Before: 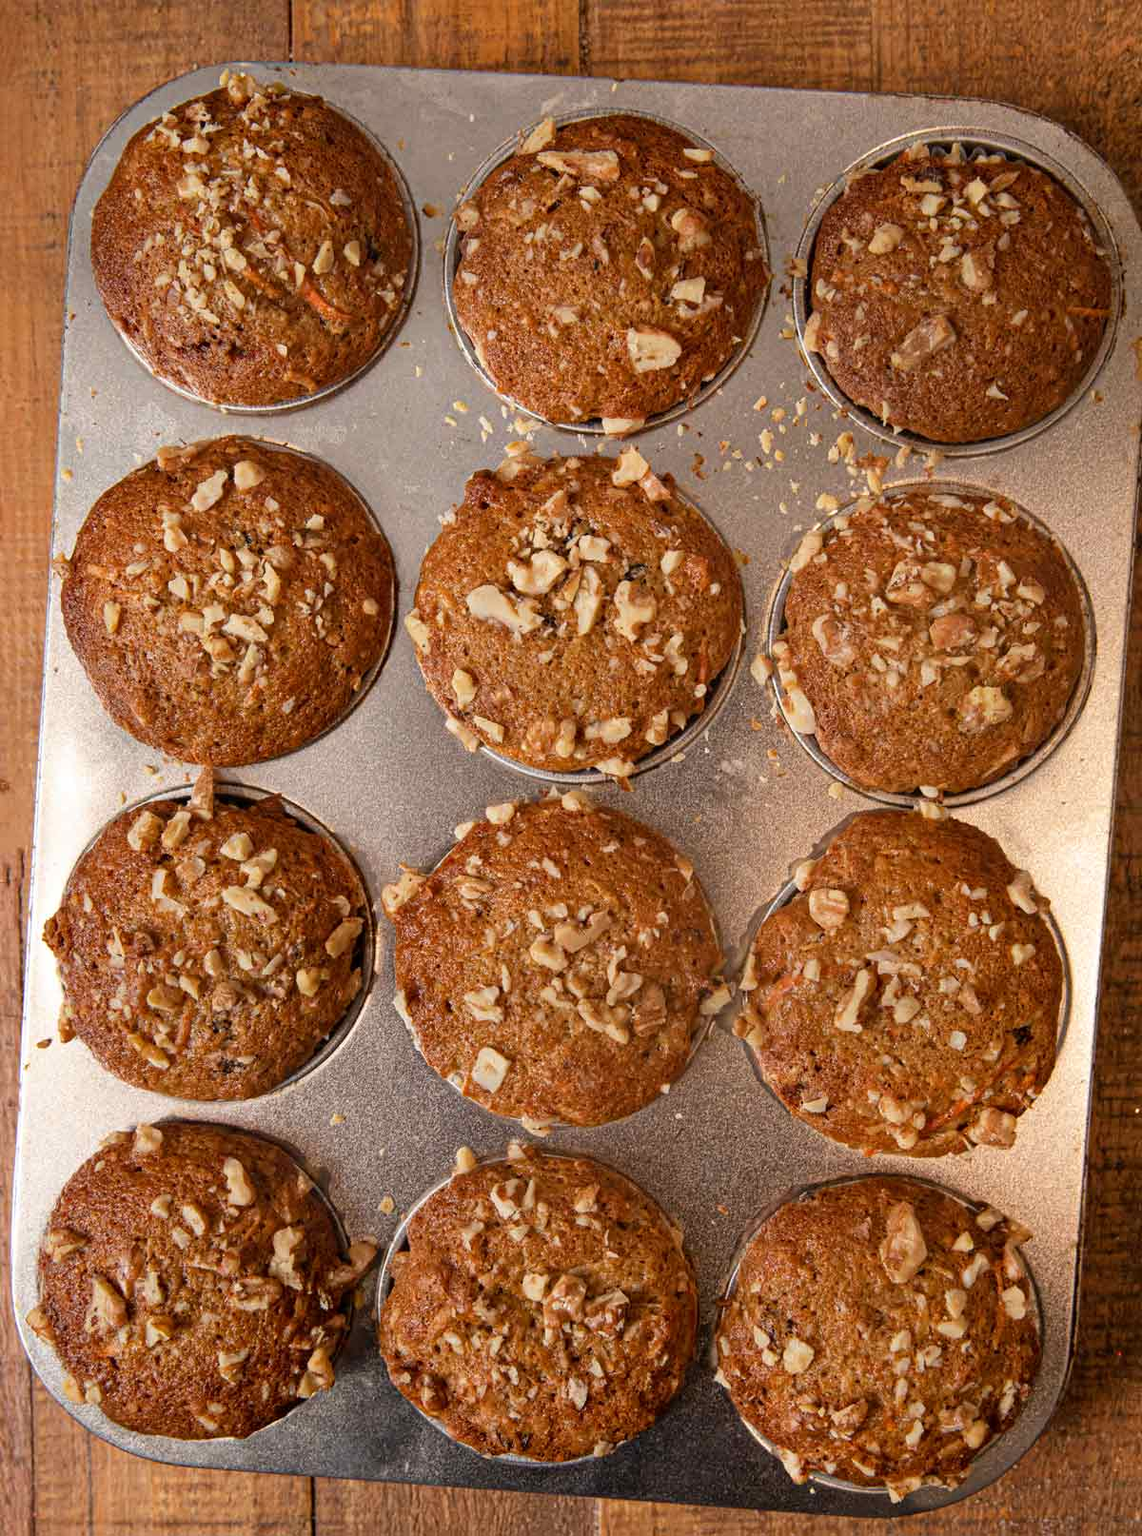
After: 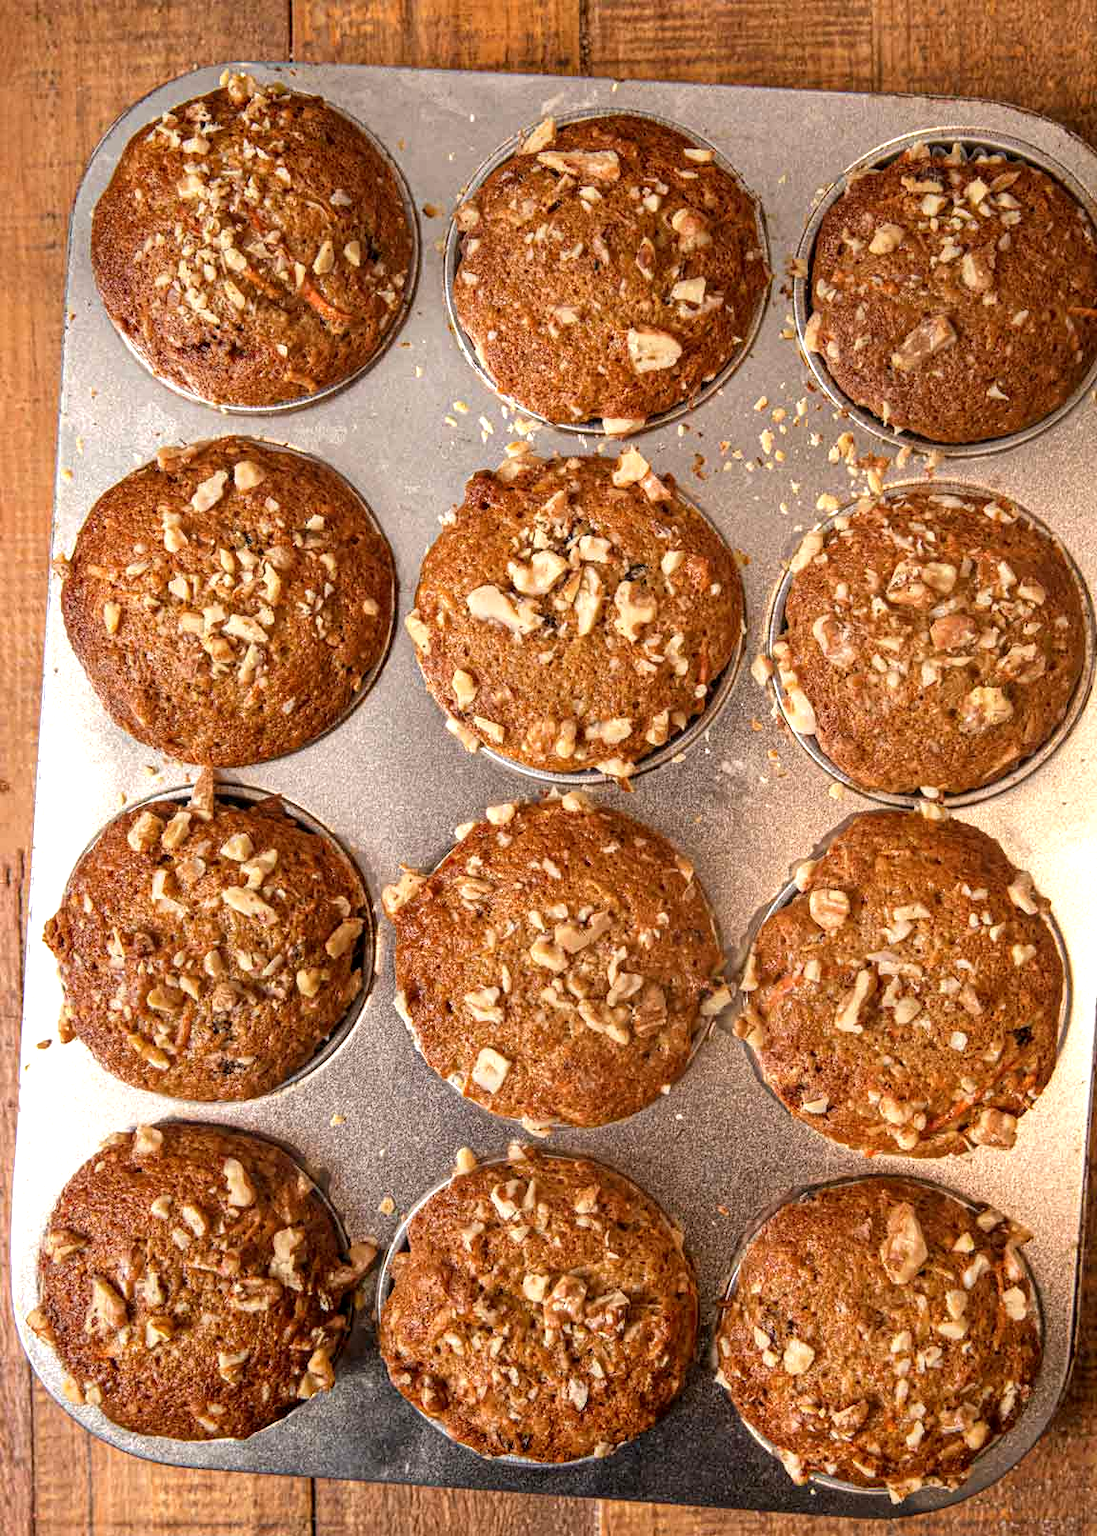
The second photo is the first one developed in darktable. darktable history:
local contrast: on, module defaults
exposure: black level correction 0, exposure 0.5 EV, compensate highlight preservation false
crop: right 3.997%, bottom 0.024%
